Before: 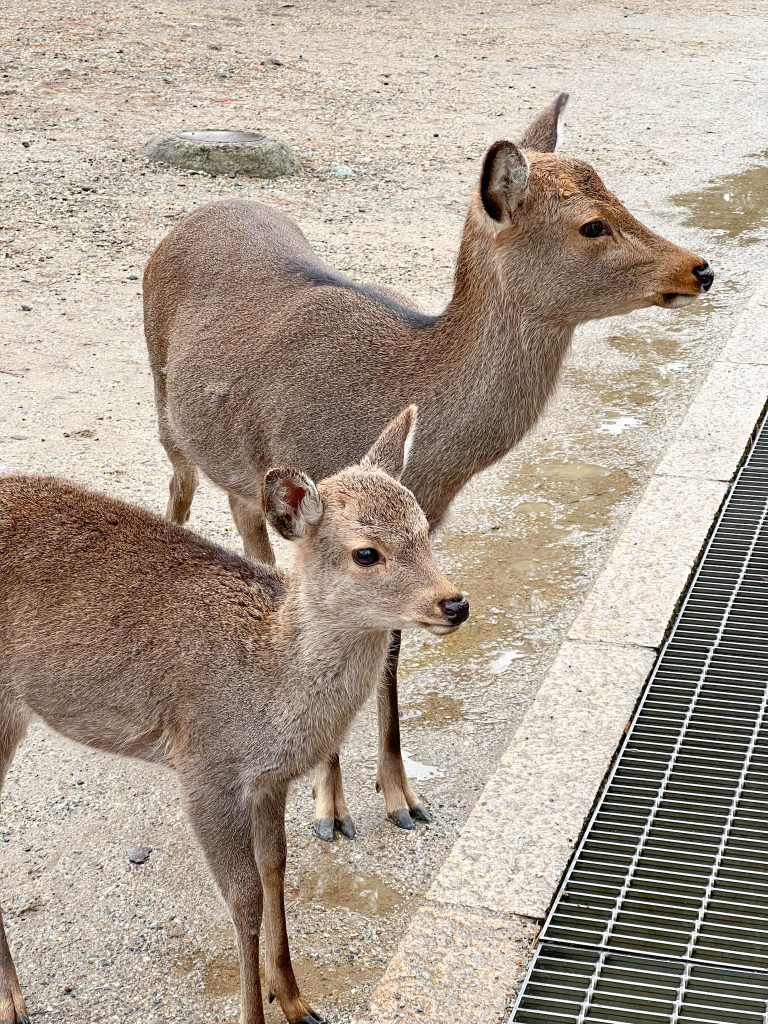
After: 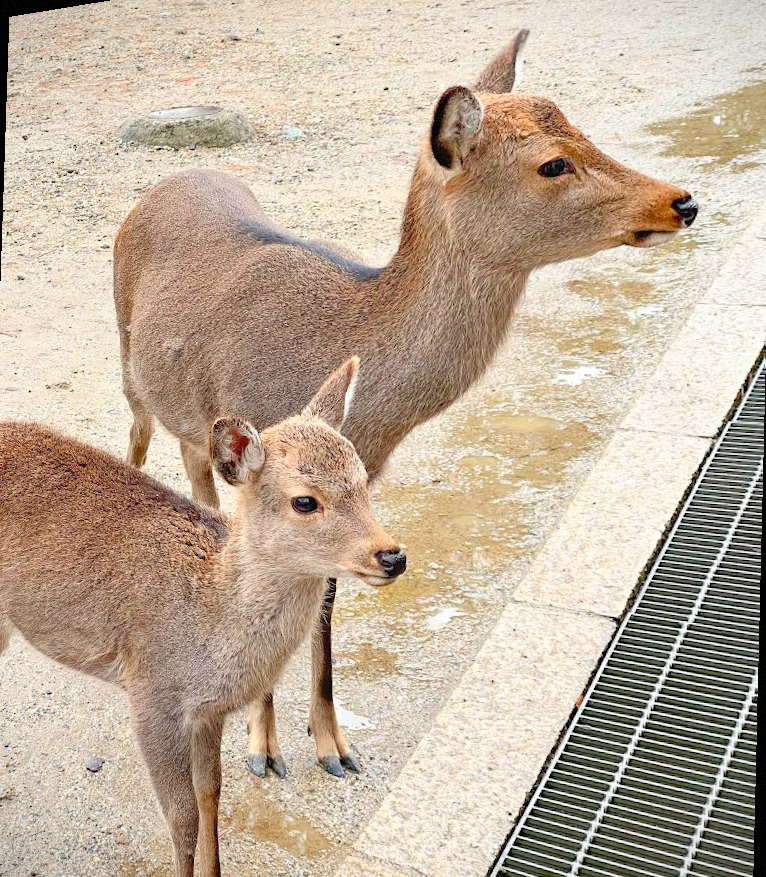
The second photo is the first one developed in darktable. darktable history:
tone equalizer: on, module defaults
rotate and perspective: rotation 1.69°, lens shift (vertical) -0.023, lens shift (horizontal) -0.291, crop left 0.025, crop right 0.988, crop top 0.092, crop bottom 0.842
crop and rotate: left 0.126%
contrast brightness saturation: contrast 0.07, brightness 0.18, saturation 0.4
vignetting: fall-off start 97.28%, fall-off radius 79%, brightness -0.462, saturation -0.3, width/height ratio 1.114, dithering 8-bit output, unbound false
